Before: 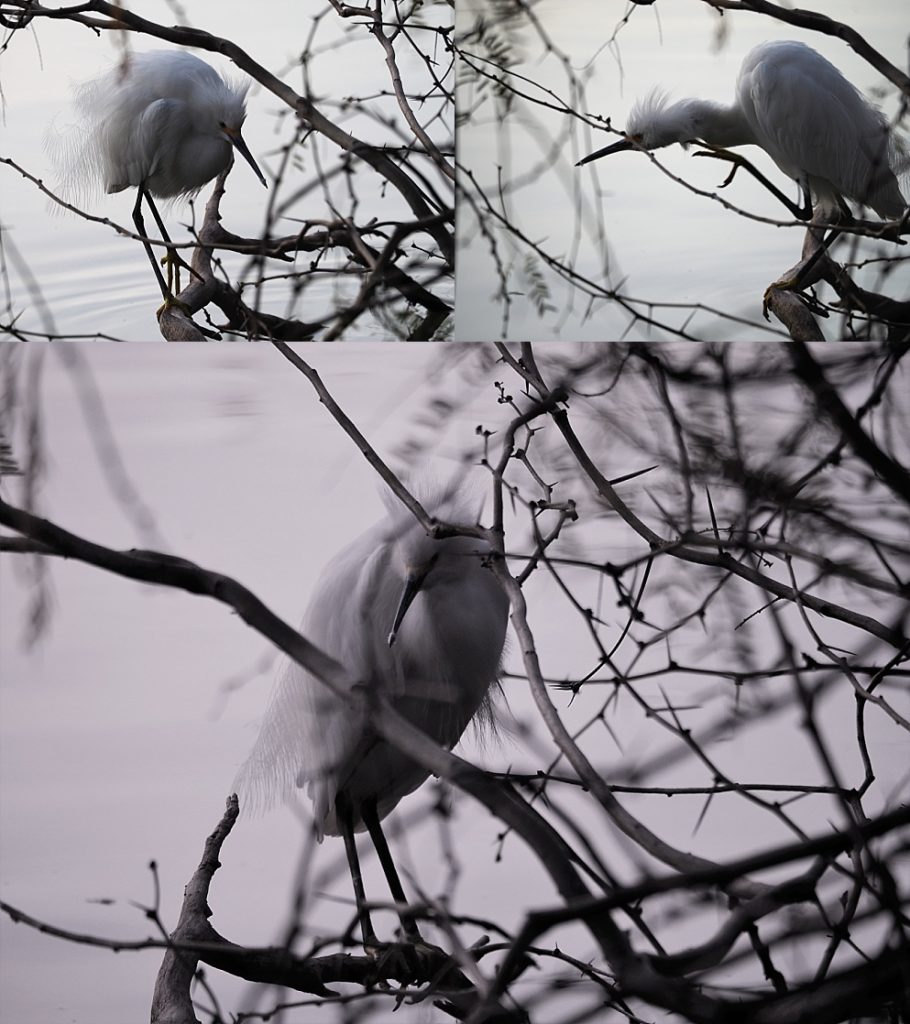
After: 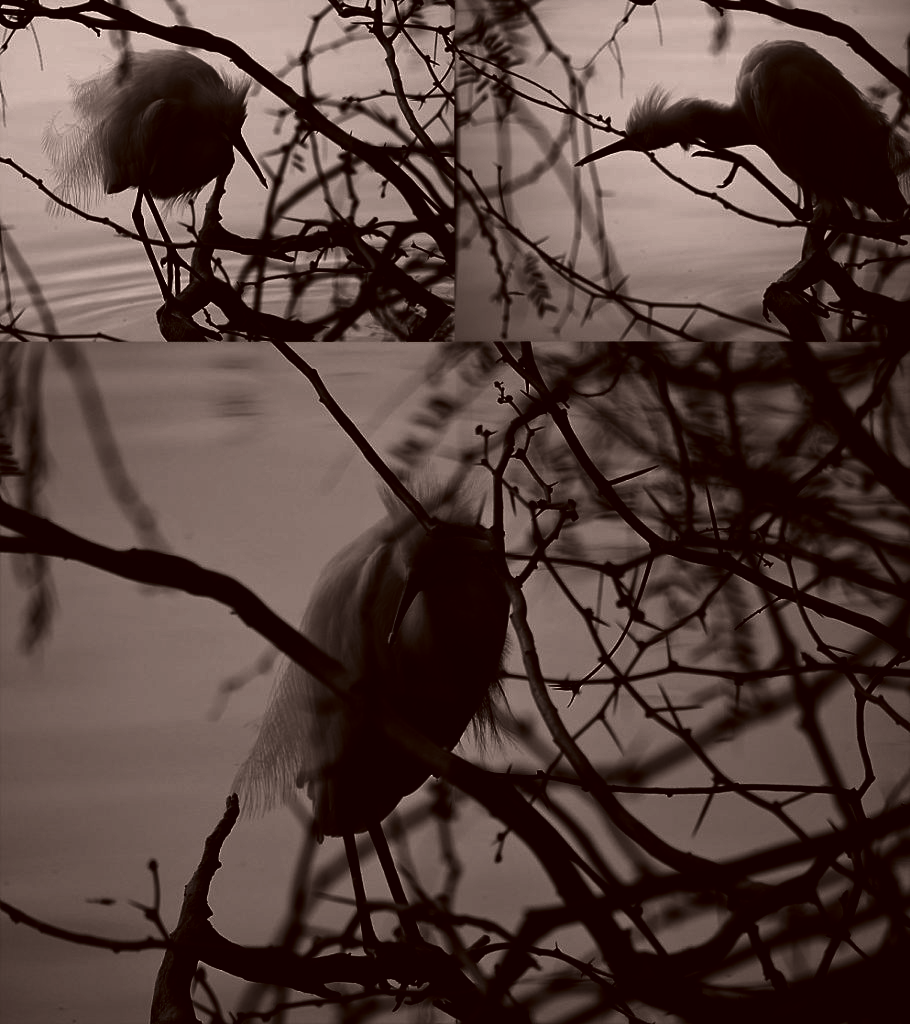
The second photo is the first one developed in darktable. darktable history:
color correction: highlights a* 10.21, highlights b* 9.79, shadows a* 8.61, shadows b* 7.88, saturation 0.8
contrast brightness saturation: contrast 0.02, brightness -1, saturation -1
